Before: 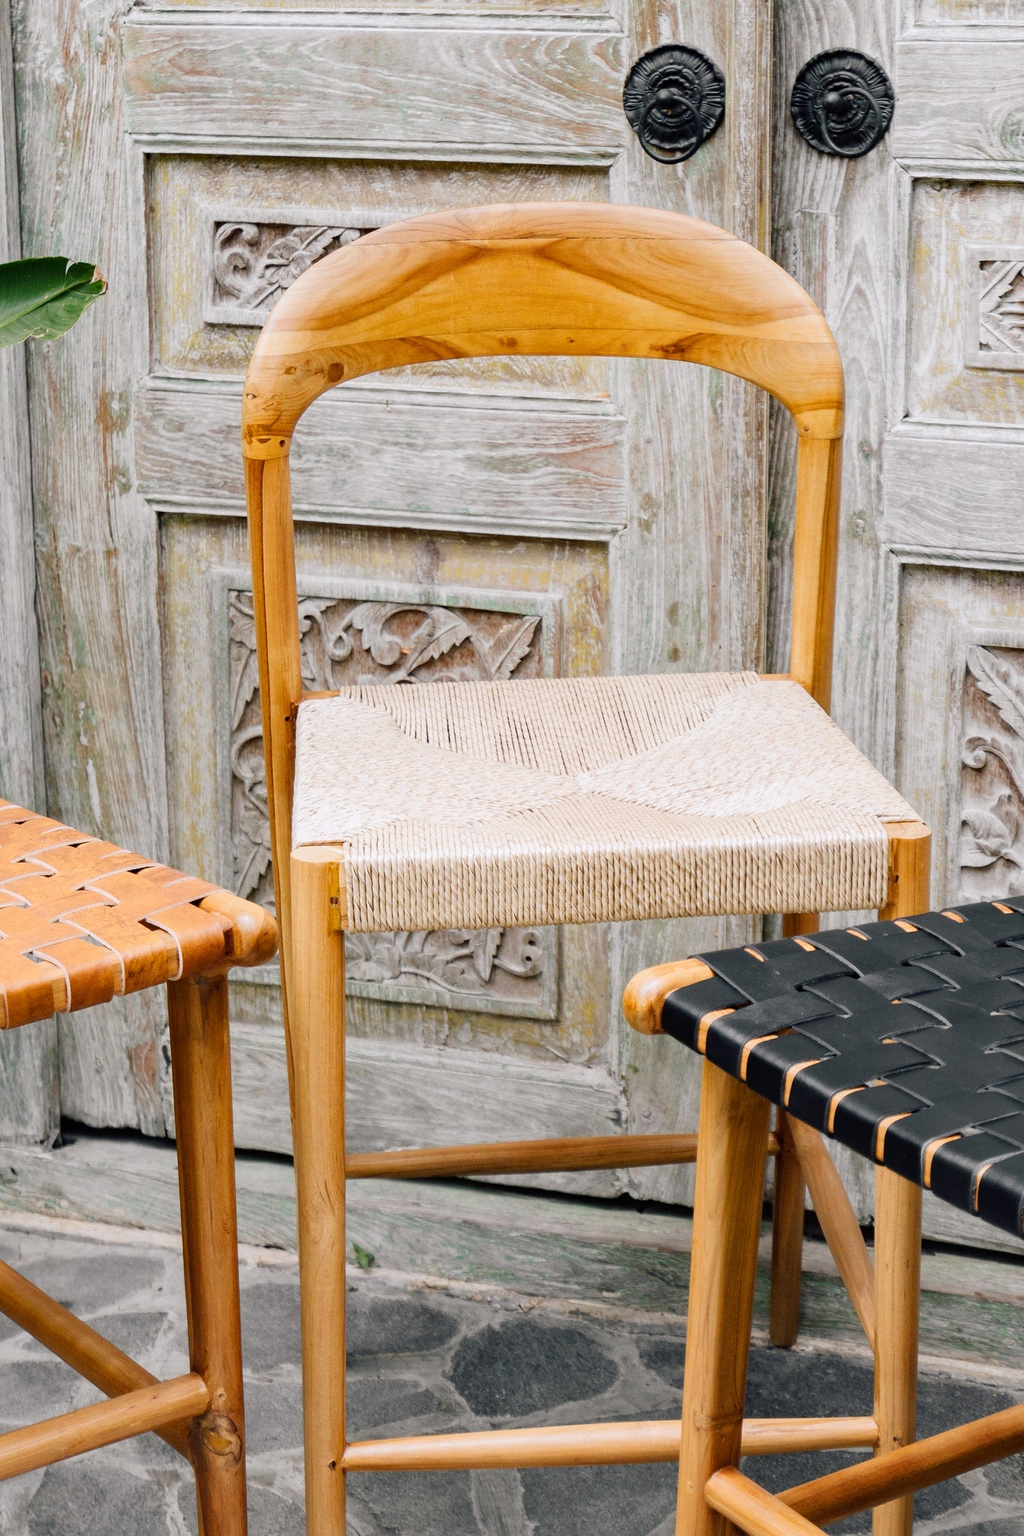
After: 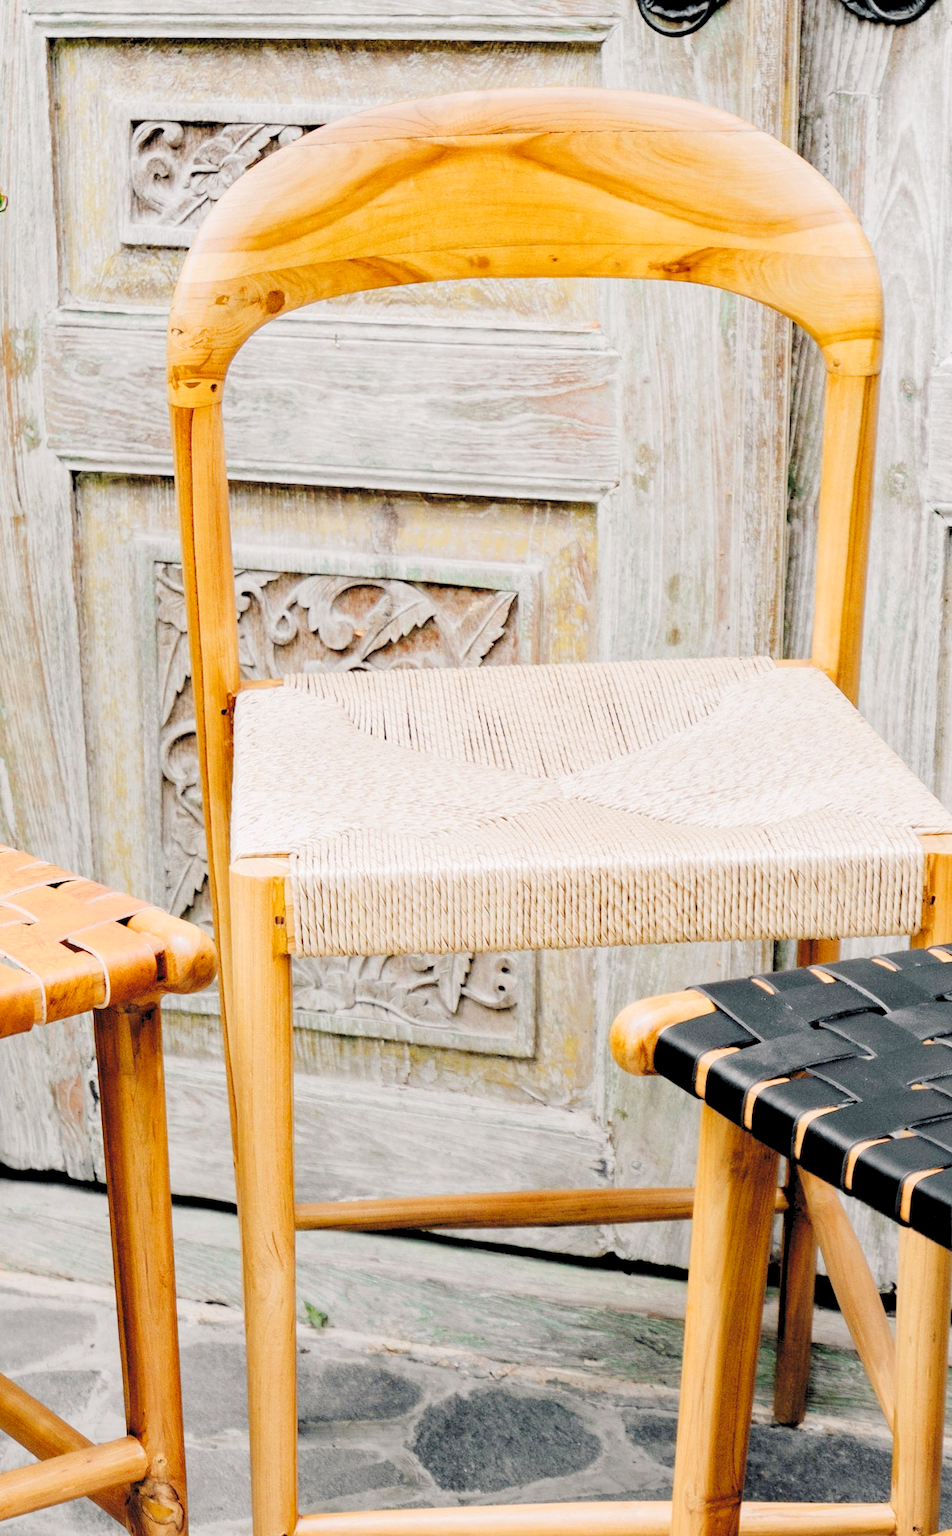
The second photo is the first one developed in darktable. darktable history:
tone curve: curves: ch0 [(0, 0) (0.003, 0.047) (0.011, 0.051) (0.025, 0.061) (0.044, 0.075) (0.069, 0.09) (0.1, 0.102) (0.136, 0.125) (0.177, 0.173) (0.224, 0.226) (0.277, 0.303) (0.335, 0.388) (0.399, 0.469) (0.468, 0.545) (0.543, 0.623) (0.623, 0.695) (0.709, 0.766) (0.801, 0.832) (0.898, 0.905) (1, 1)], preserve colors none
shadows and highlights: radius 44.78, white point adjustment 6.64, compress 79.65%, highlights color adjustment 78.42%, soften with gaussian
rgb levels: preserve colors sum RGB, levels [[0.038, 0.433, 0.934], [0, 0.5, 1], [0, 0.5, 1]]
rotate and perspective: rotation 0.074°, lens shift (vertical) 0.096, lens shift (horizontal) -0.041, crop left 0.043, crop right 0.952, crop top 0.024, crop bottom 0.979
white balance: red 1.009, blue 0.985
crop: left 6.446%, top 8.188%, right 9.538%, bottom 3.548%
